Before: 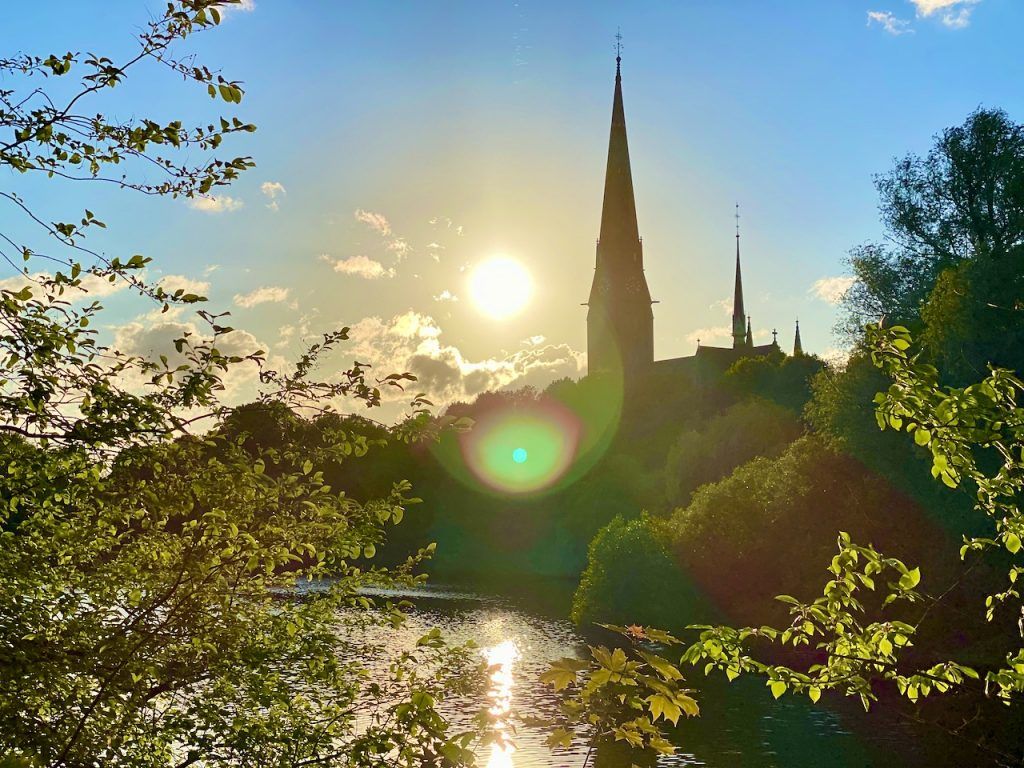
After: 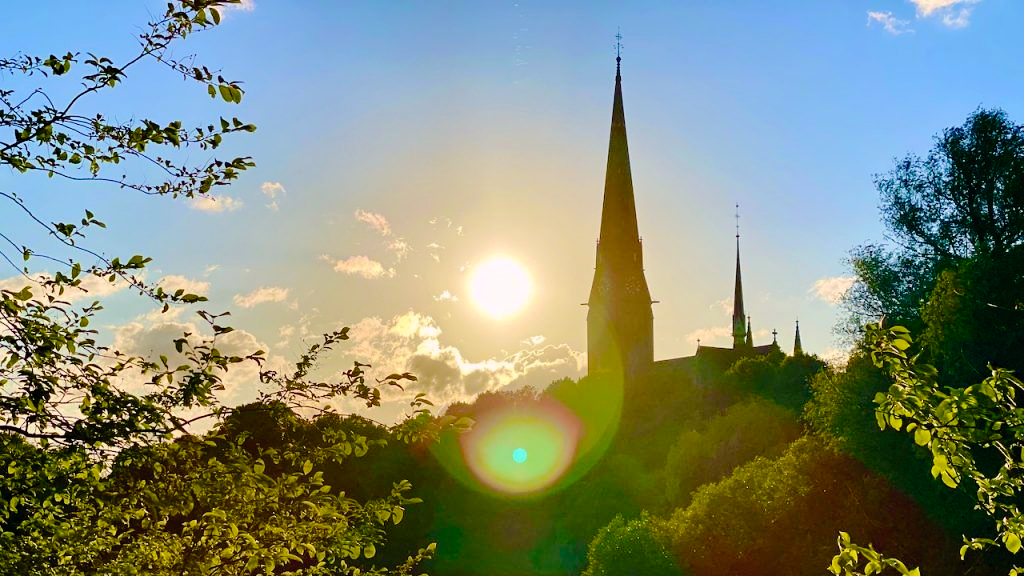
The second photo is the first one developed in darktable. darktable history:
crop: bottom 24.967%
tone curve: curves: ch0 [(0, 0) (0.003, 0.016) (0.011, 0.015) (0.025, 0.017) (0.044, 0.026) (0.069, 0.034) (0.1, 0.043) (0.136, 0.068) (0.177, 0.119) (0.224, 0.175) (0.277, 0.251) (0.335, 0.328) (0.399, 0.415) (0.468, 0.499) (0.543, 0.58) (0.623, 0.659) (0.709, 0.731) (0.801, 0.807) (0.898, 0.895) (1, 1)], preserve colors none
color balance rgb: shadows lift › chroma 2%, shadows lift › hue 217.2°, power › chroma 0.25%, power › hue 60°, highlights gain › chroma 1.5%, highlights gain › hue 309.6°, global offset › luminance -0.5%, perceptual saturation grading › global saturation 15%, global vibrance 20%
